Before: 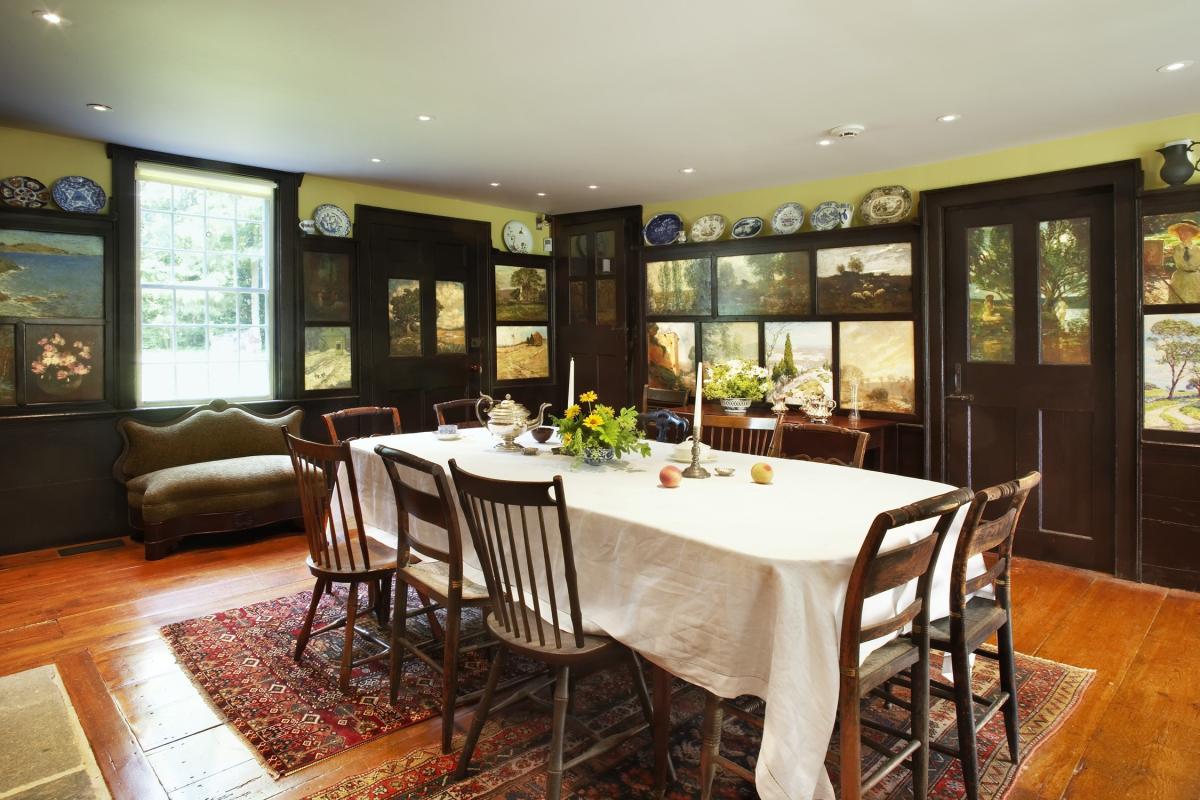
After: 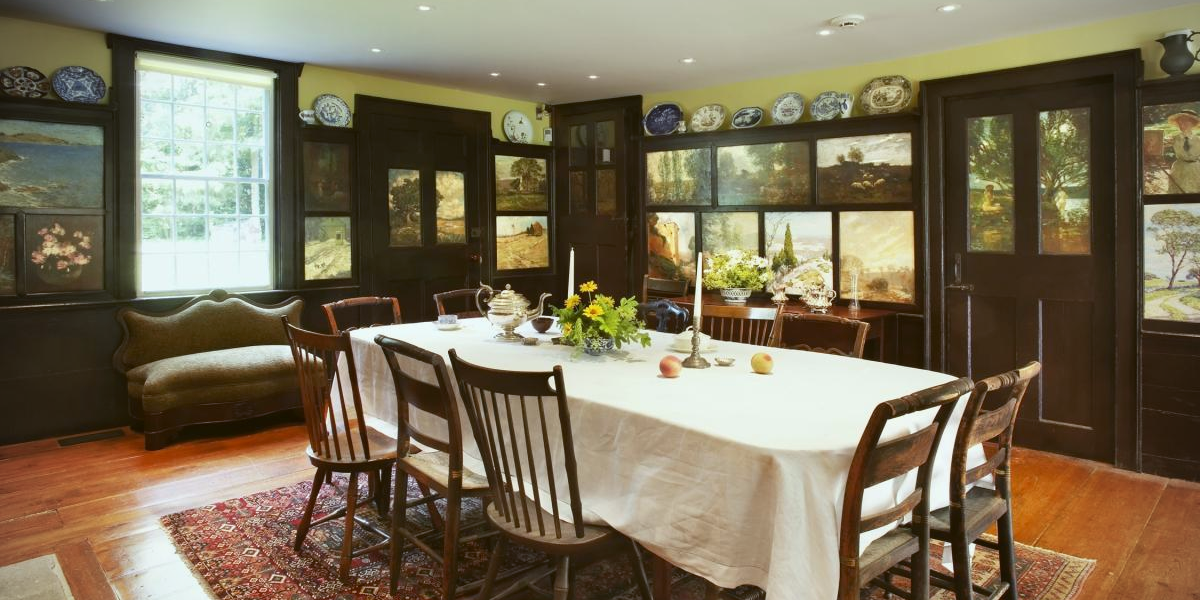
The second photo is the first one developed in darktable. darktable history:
vignetting: on, module defaults
color balance: lift [1.004, 1.002, 1.002, 0.998], gamma [1, 1.007, 1.002, 0.993], gain [1, 0.977, 1.013, 1.023], contrast -3.64%
crop: top 13.819%, bottom 11.169%
